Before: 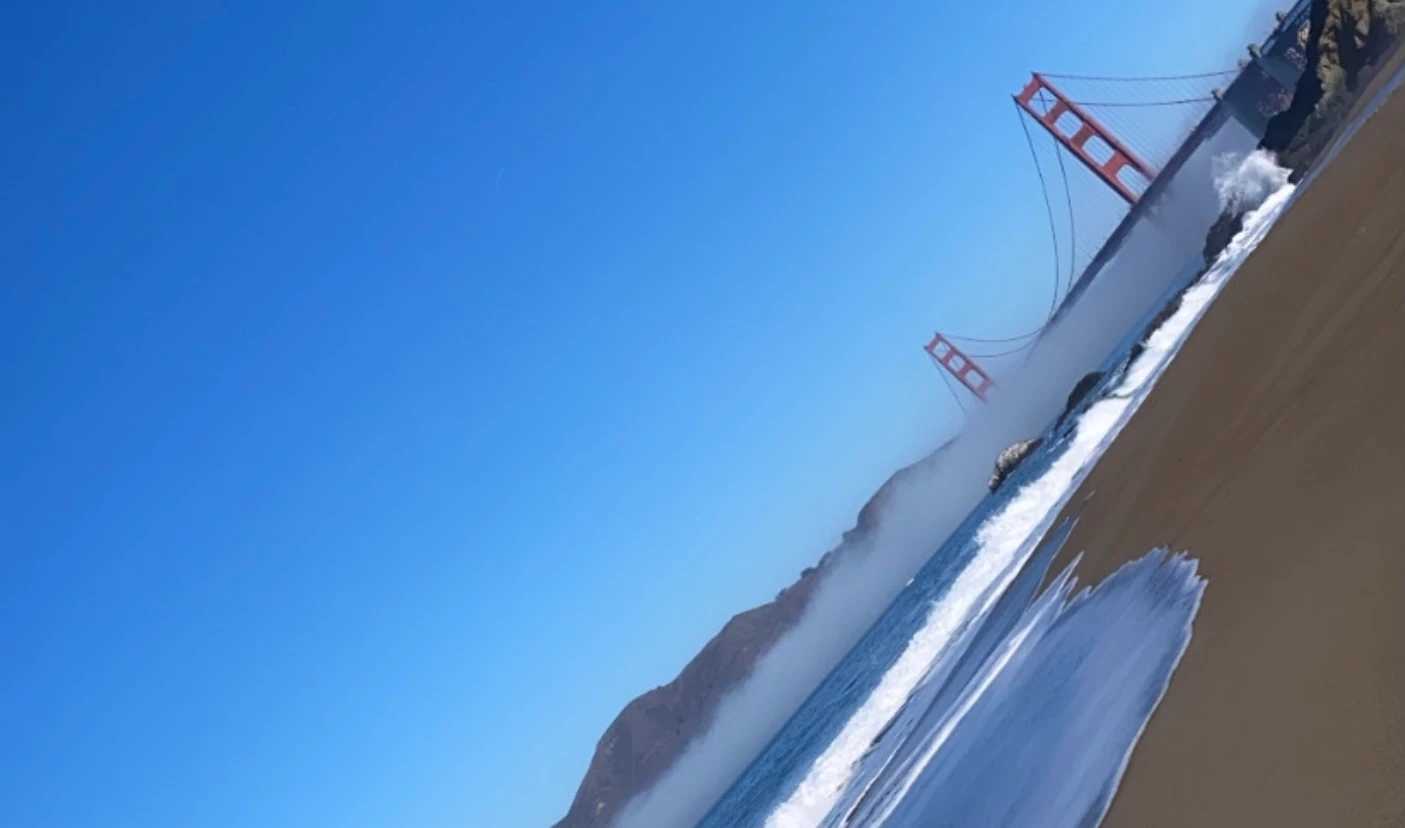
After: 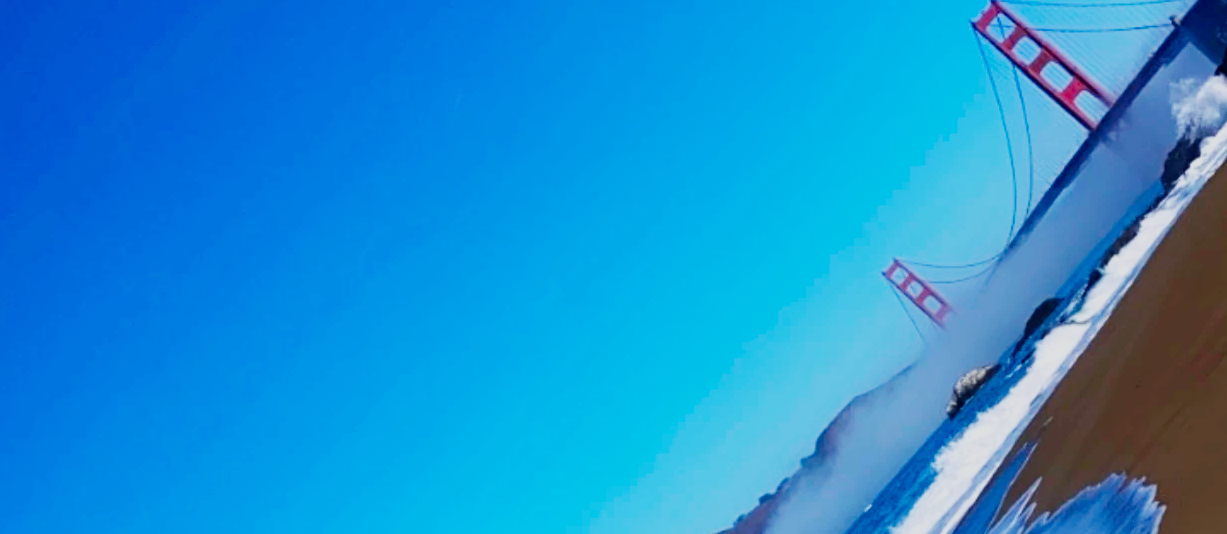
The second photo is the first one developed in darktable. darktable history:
crop: left 3.015%, top 8.969%, right 9.647%, bottom 26.457%
color balance rgb: perceptual saturation grading › global saturation 100%
sigmoid: contrast 1.69, skew -0.23, preserve hue 0%, red attenuation 0.1, red rotation 0.035, green attenuation 0.1, green rotation -0.017, blue attenuation 0.15, blue rotation -0.052, base primaries Rec2020
